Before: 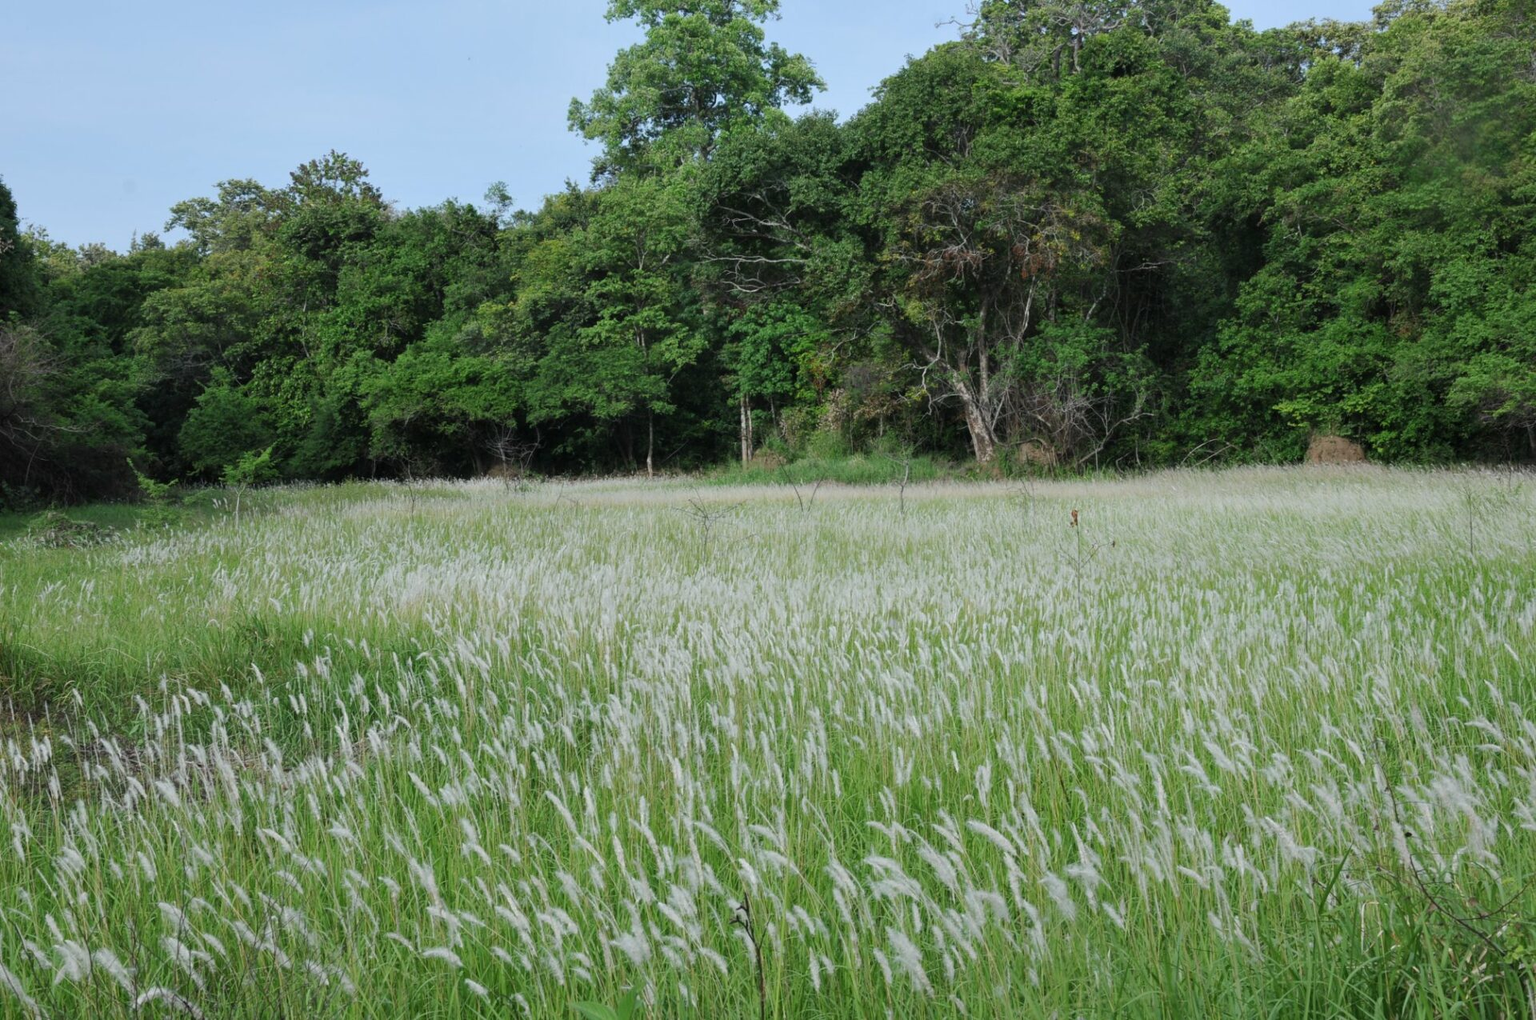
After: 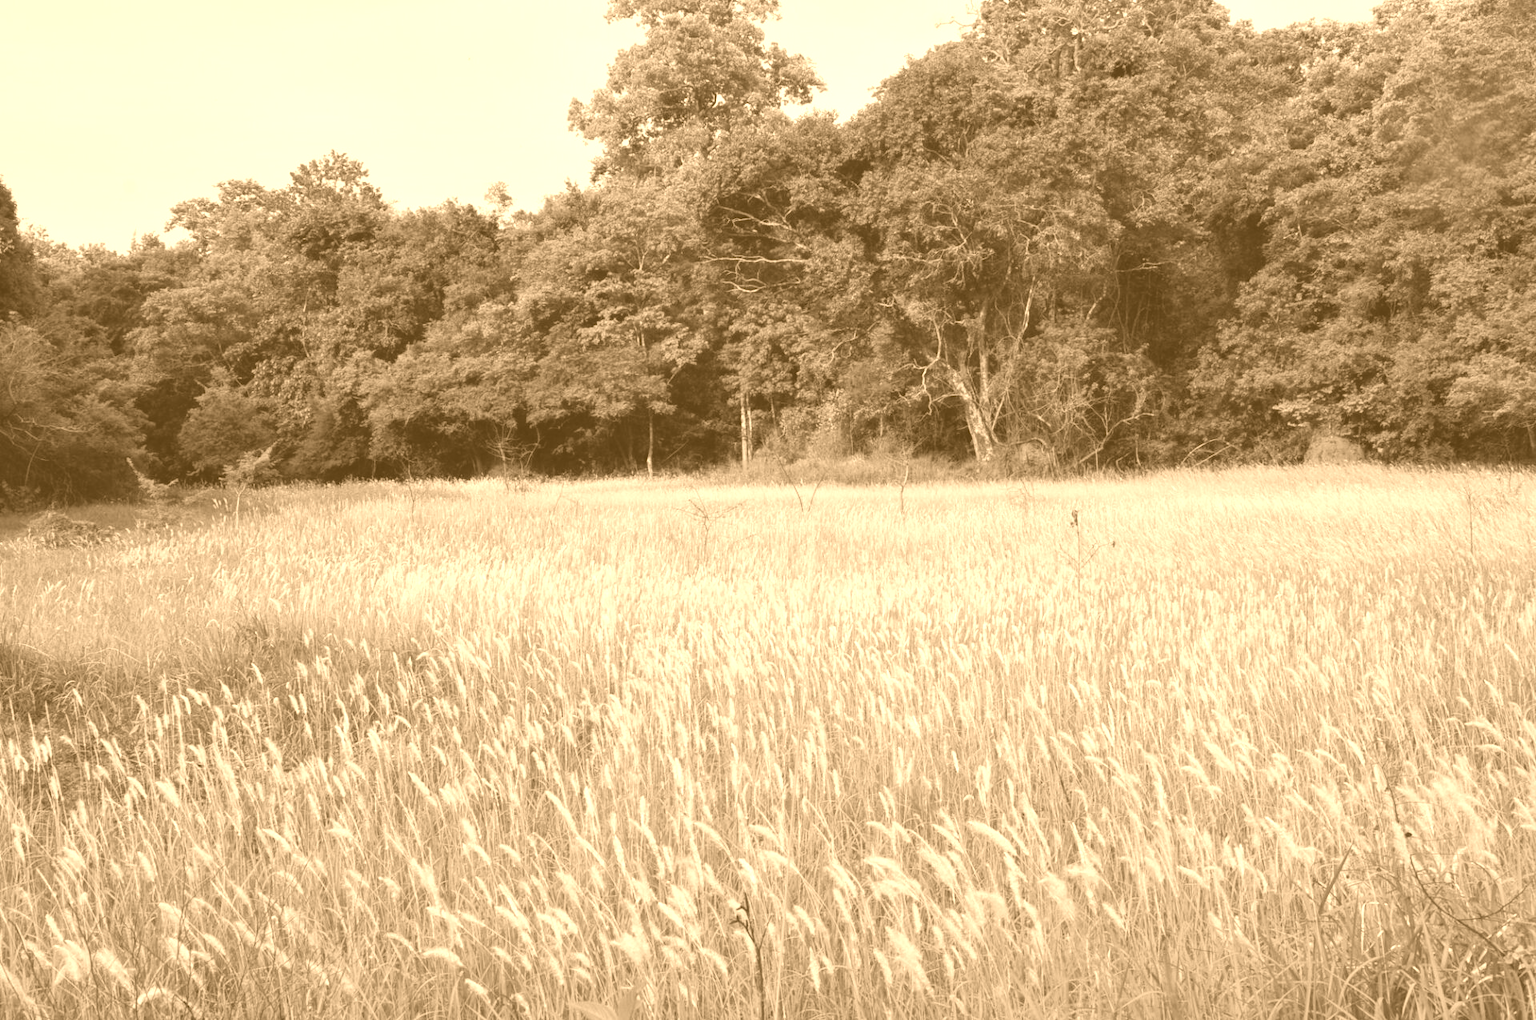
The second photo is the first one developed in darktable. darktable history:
colorize: hue 28.8°, source mix 100%
local contrast: mode bilateral grid, contrast 15, coarseness 36, detail 105%, midtone range 0.2
